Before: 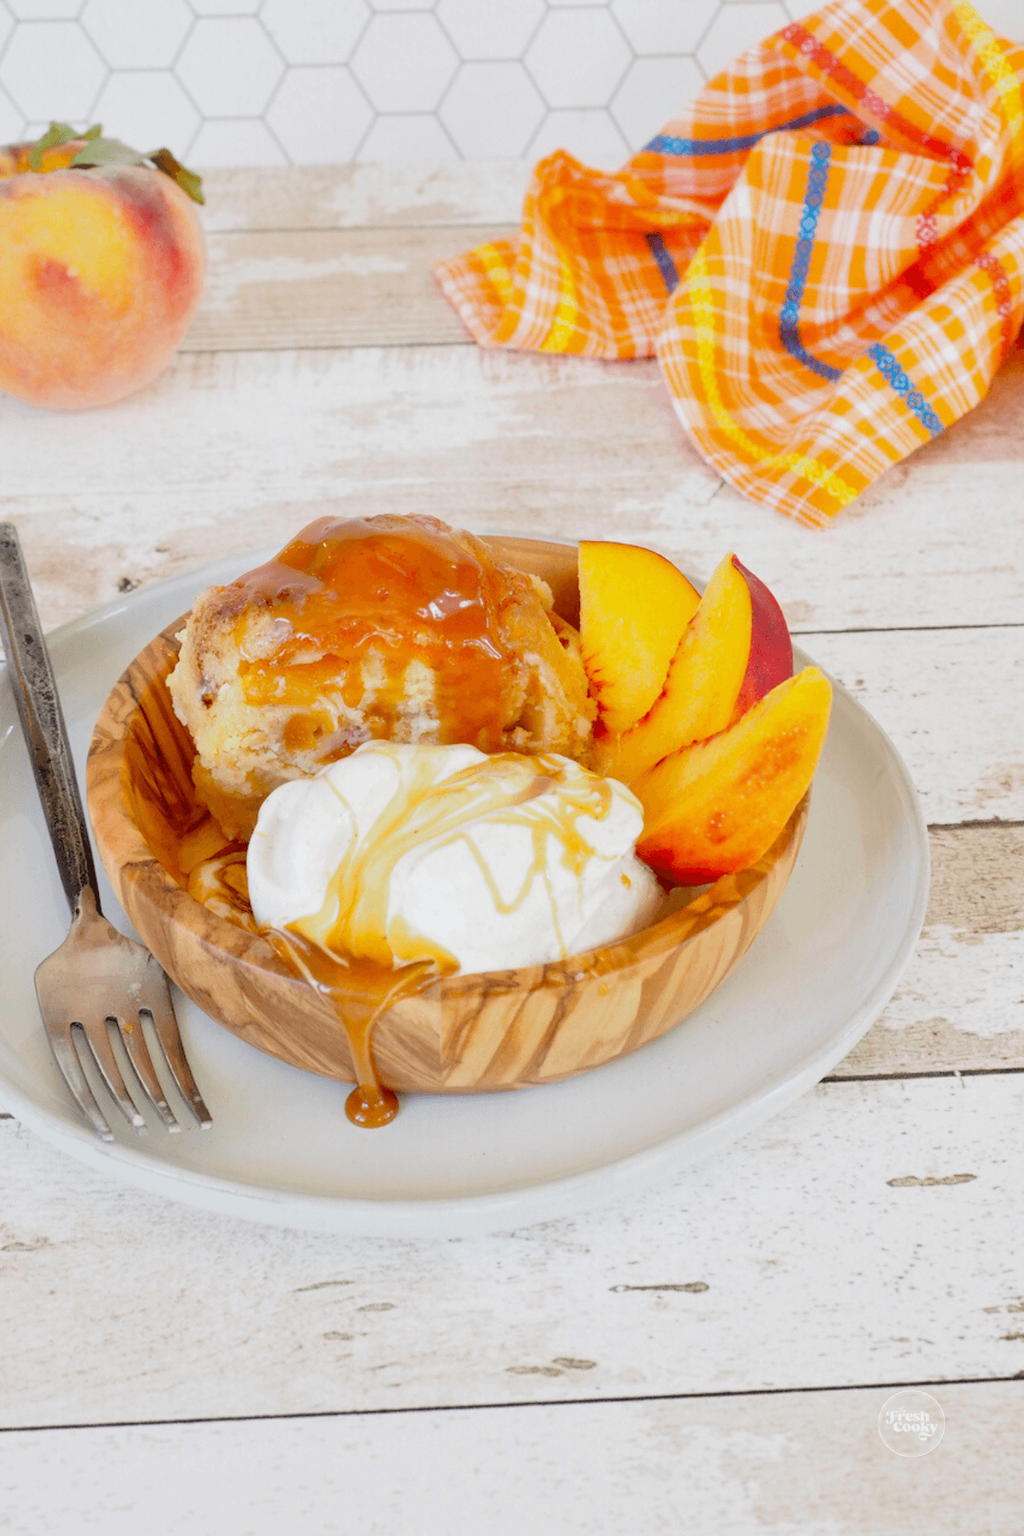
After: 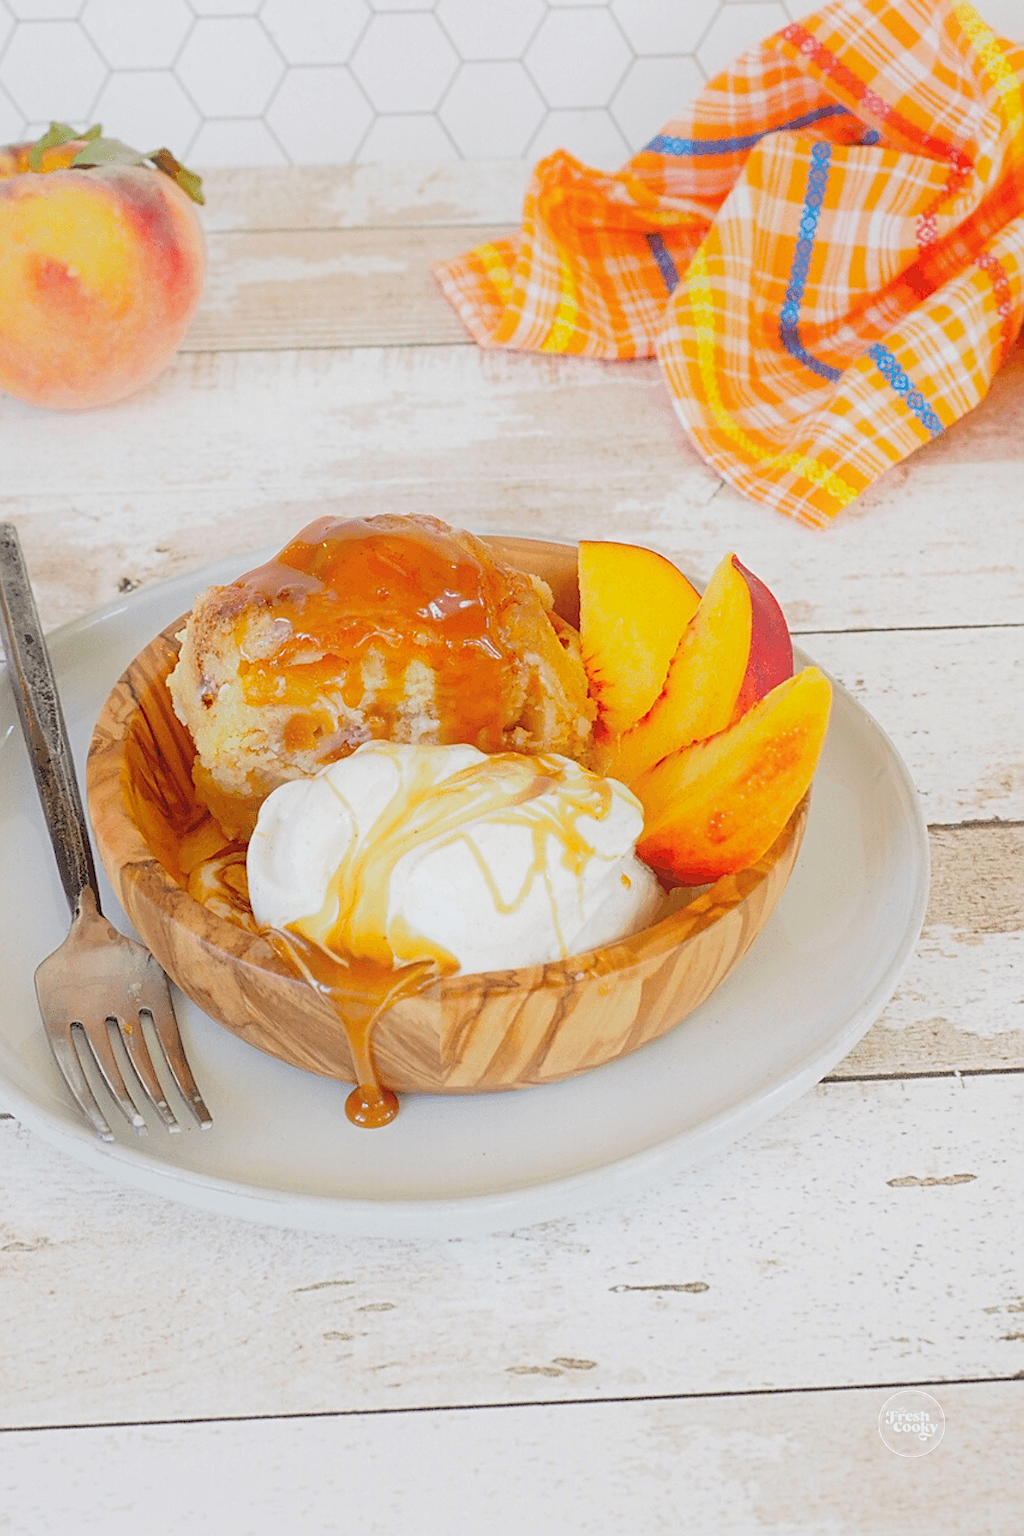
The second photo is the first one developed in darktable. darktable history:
sharpen: on, module defaults
shadows and highlights: radius 334.71, shadows 65.26, highlights 4.83, compress 87.66%, soften with gaussian
contrast equalizer: octaves 7, y [[0.439, 0.44, 0.442, 0.457, 0.493, 0.498], [0.5 ×6], [0.5 ×6], [0 ×6], [0 ×6]]
